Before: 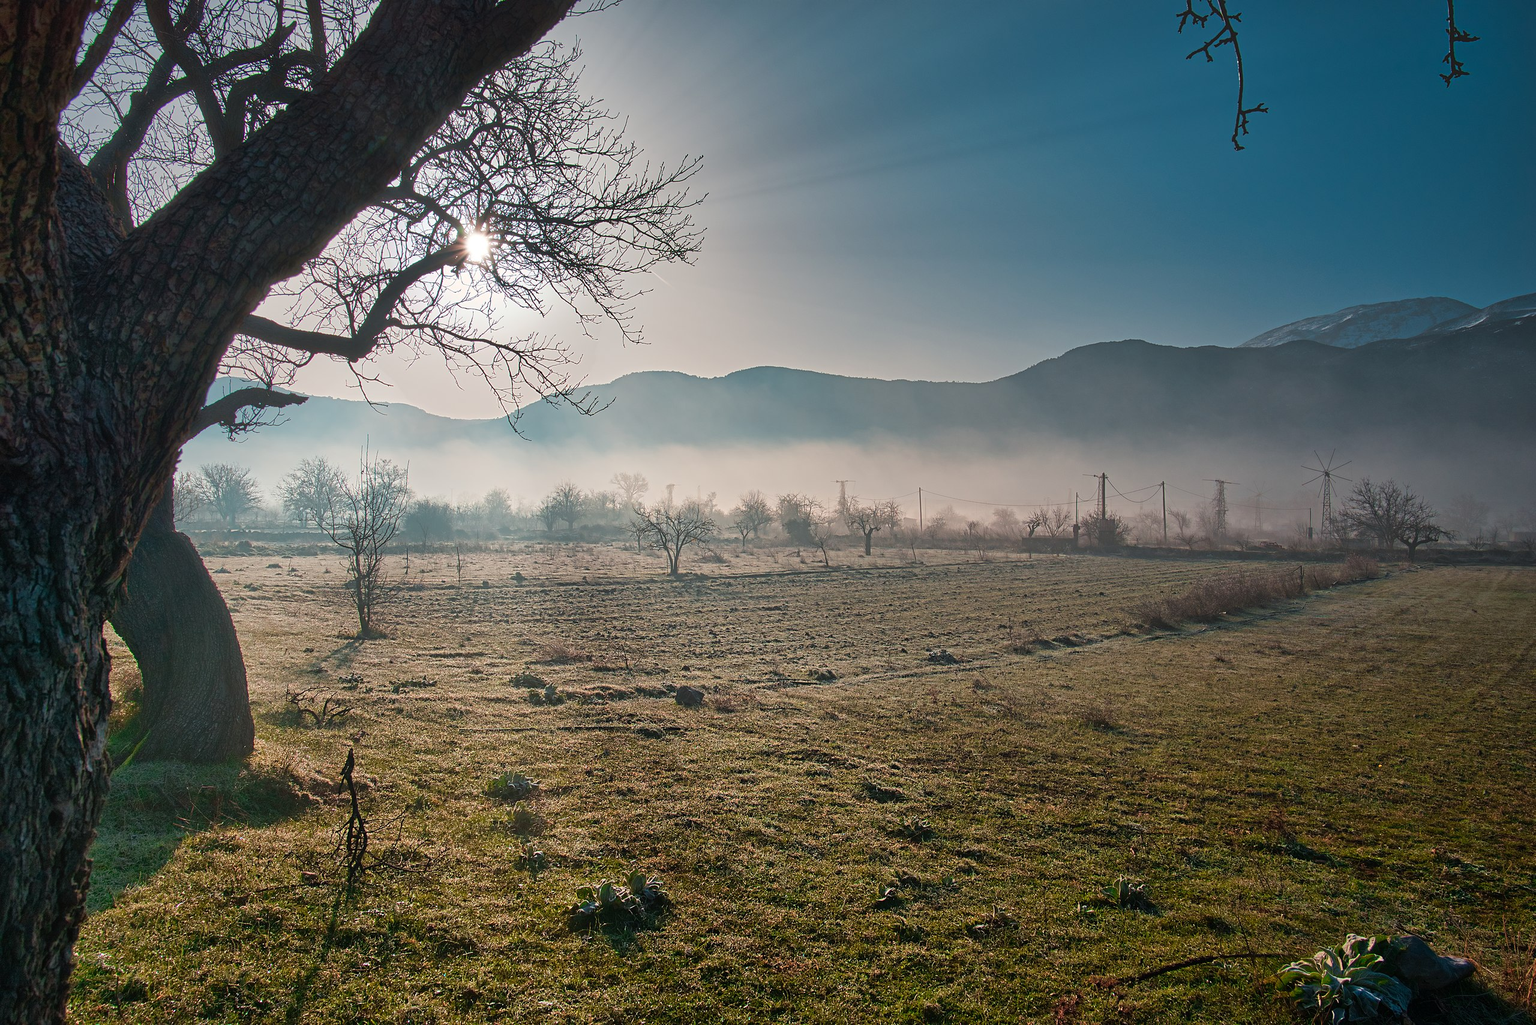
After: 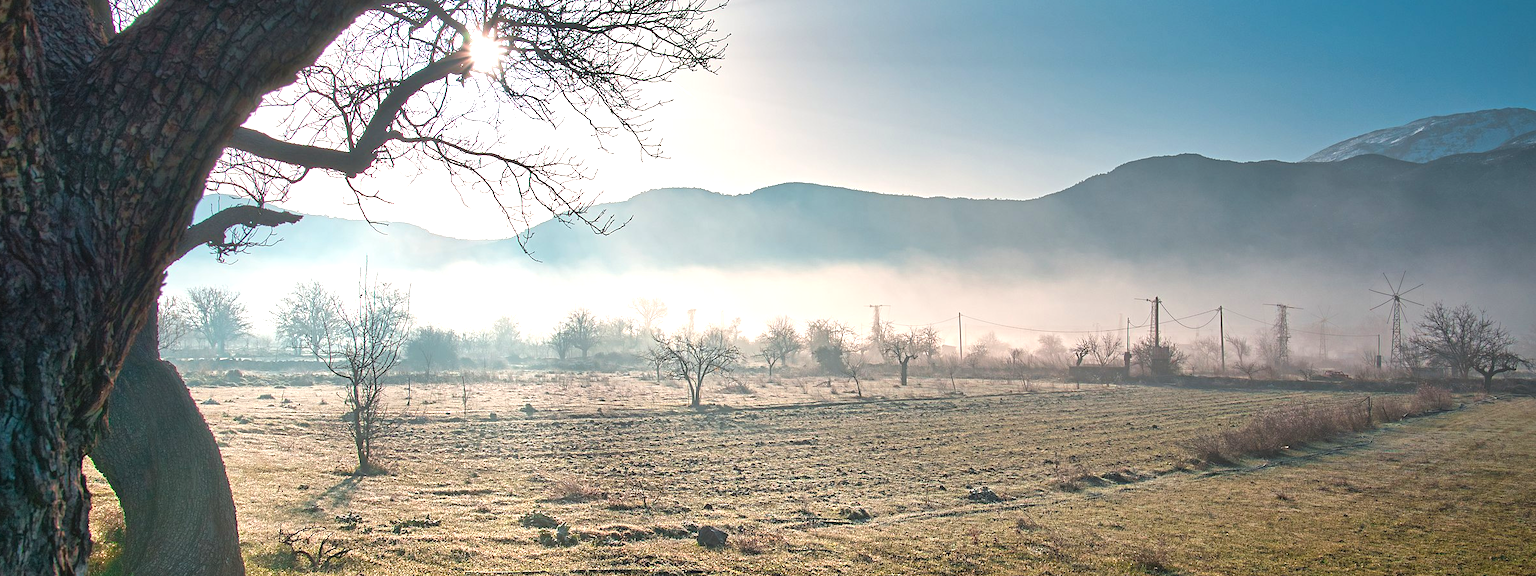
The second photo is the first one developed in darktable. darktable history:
exposure: black level correction 0, exposure 1 EV, compensate exposure bias true, compensate highlight preservation false
crop: left 1.744%, top 19.225%, right 5.069%, bottom 28.357%
